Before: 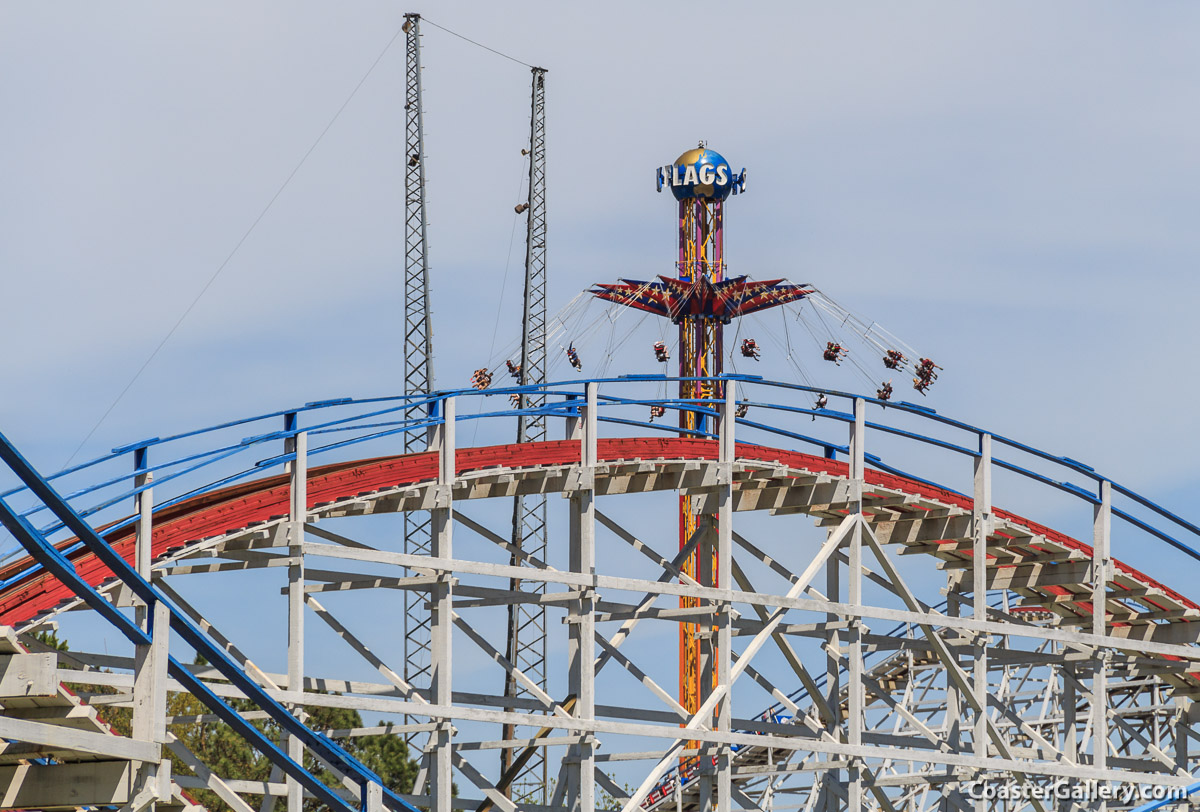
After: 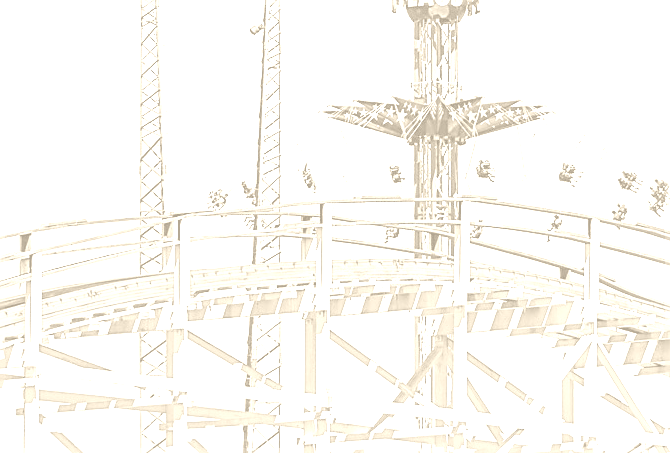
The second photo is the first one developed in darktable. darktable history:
crop and rotate: left 22.13%, top 22.054%, right 22.026%, bottom 22.102%
sharpen: on, module defaults
color balance rgb: perceptual saturation grading › global saturation 20%, perceptual saturation grading › highlights -50%, perceptual saturation grading › shadows 30%, perceptual brilliance grading › global brilliance 10%, perceptual brilliance grading › shadows 15%
color correction: highlights a* 14.46, highlights b* 5.85, shadows a* -5.53, shadows b* -15.24, saturation 0.85
colorize: hue 36°, saturation 71%, lightness 80.79%
exposure: black level correction 0, exposure 1.3 EV, compensate exposure bias true, compensate highlight preservation false
